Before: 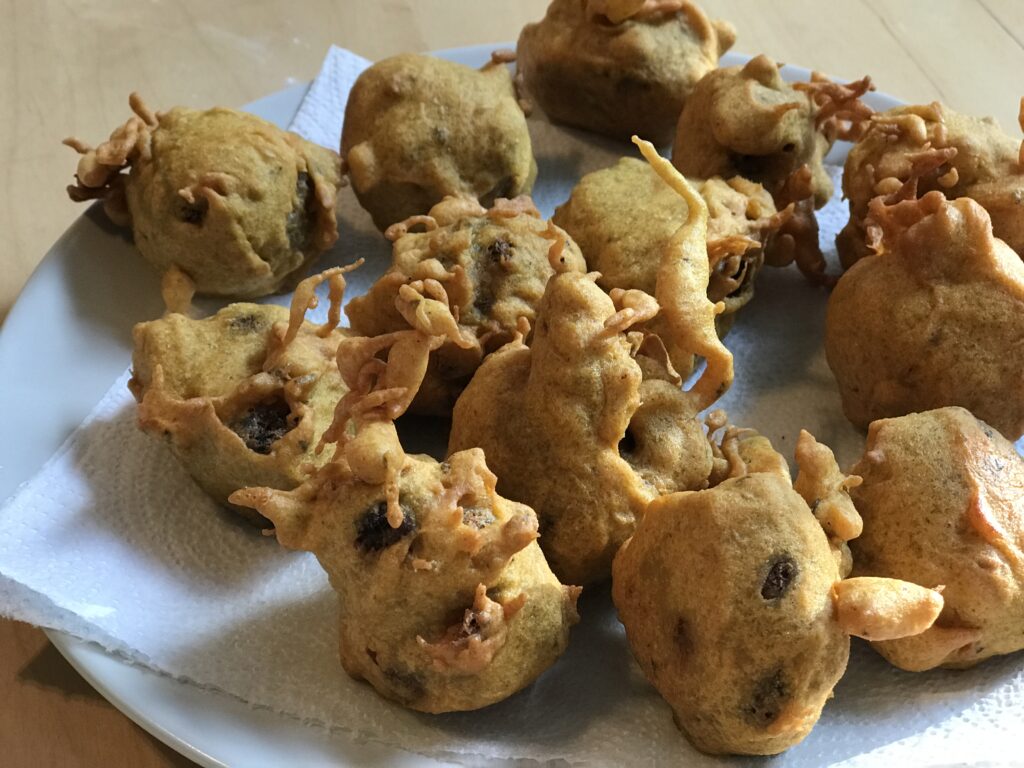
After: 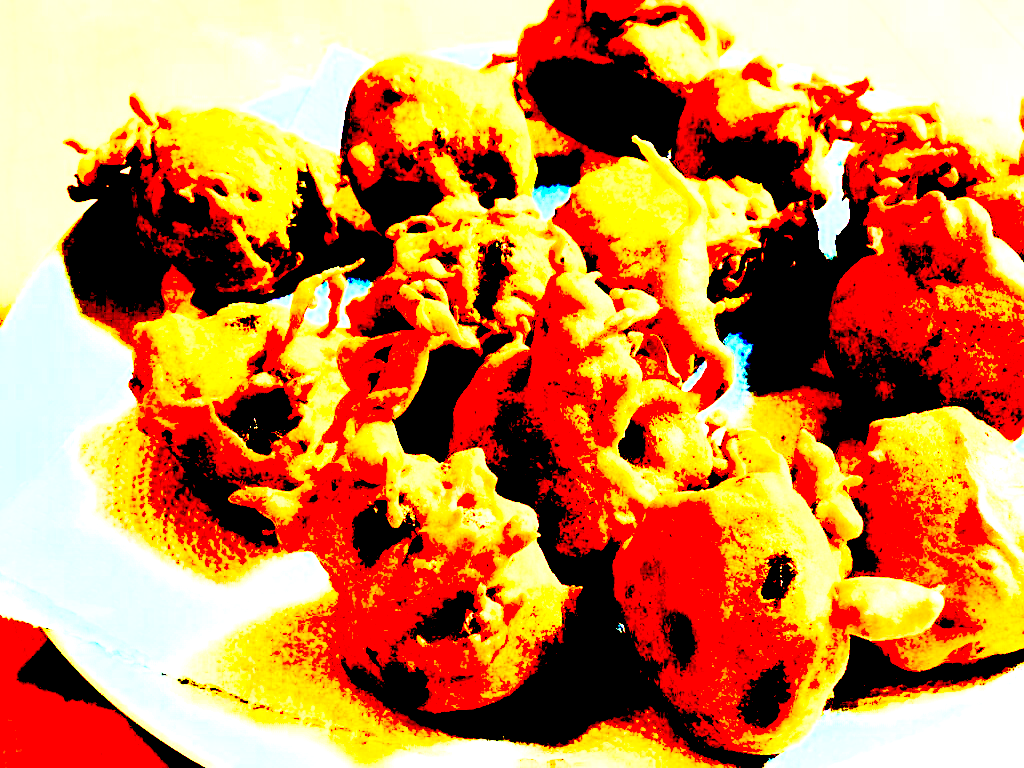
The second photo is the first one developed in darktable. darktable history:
exposure: black level correction 0.1, exposure 3 EV, compensate highlight preservation false
rgb curve: curves: ch0 [(0, 0) (0.21, 0.15) (0.24, 0.21) (0.5, 0.75) (0.75, 0.96) (0.89, 0.99) (1, 1)]; ch1 [(0, 0.02) (0.21, 0.13) (0.25, 0.2) (0.5, 0.67) (0.75, 0.9) (0.89, 0.97) (1, 1)]; ch2 [(0, 0.02) (0.21, 0.13) (0.25, 0.2) (0.5, 0.67) (0.75, 0.9) (0.89, 0.97) (1, 1)], compensate middle gray true
